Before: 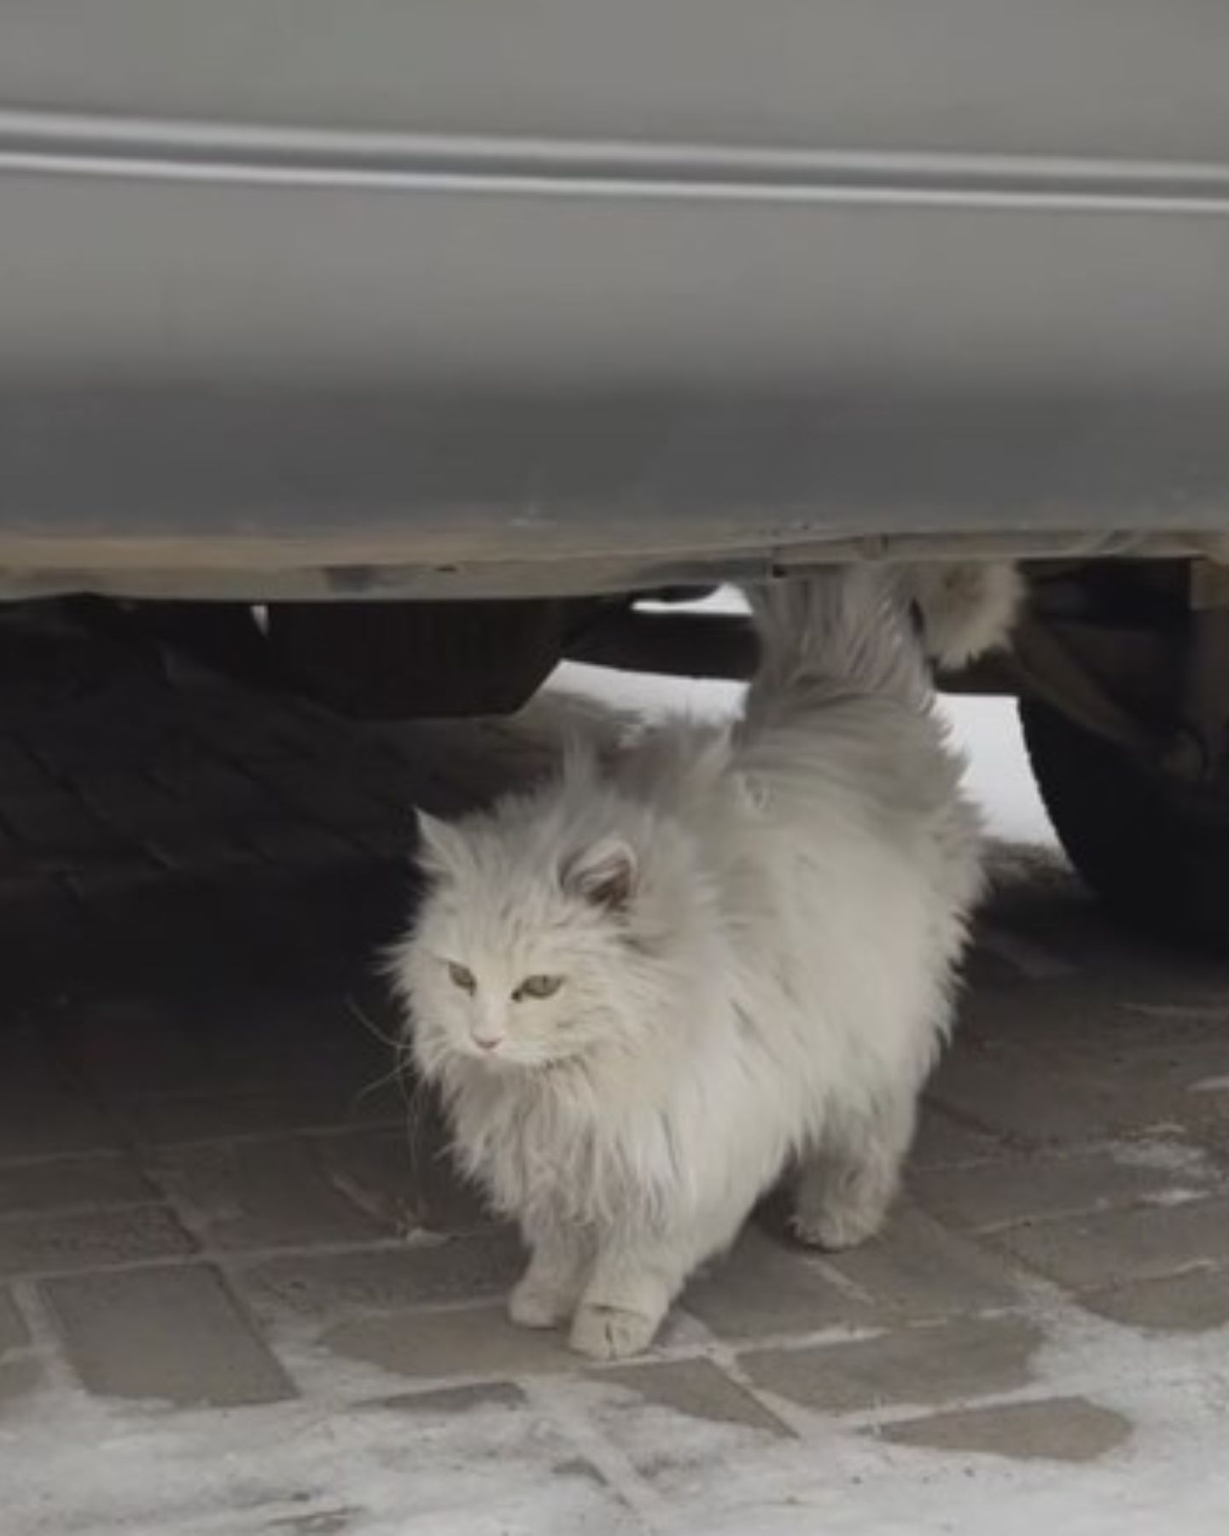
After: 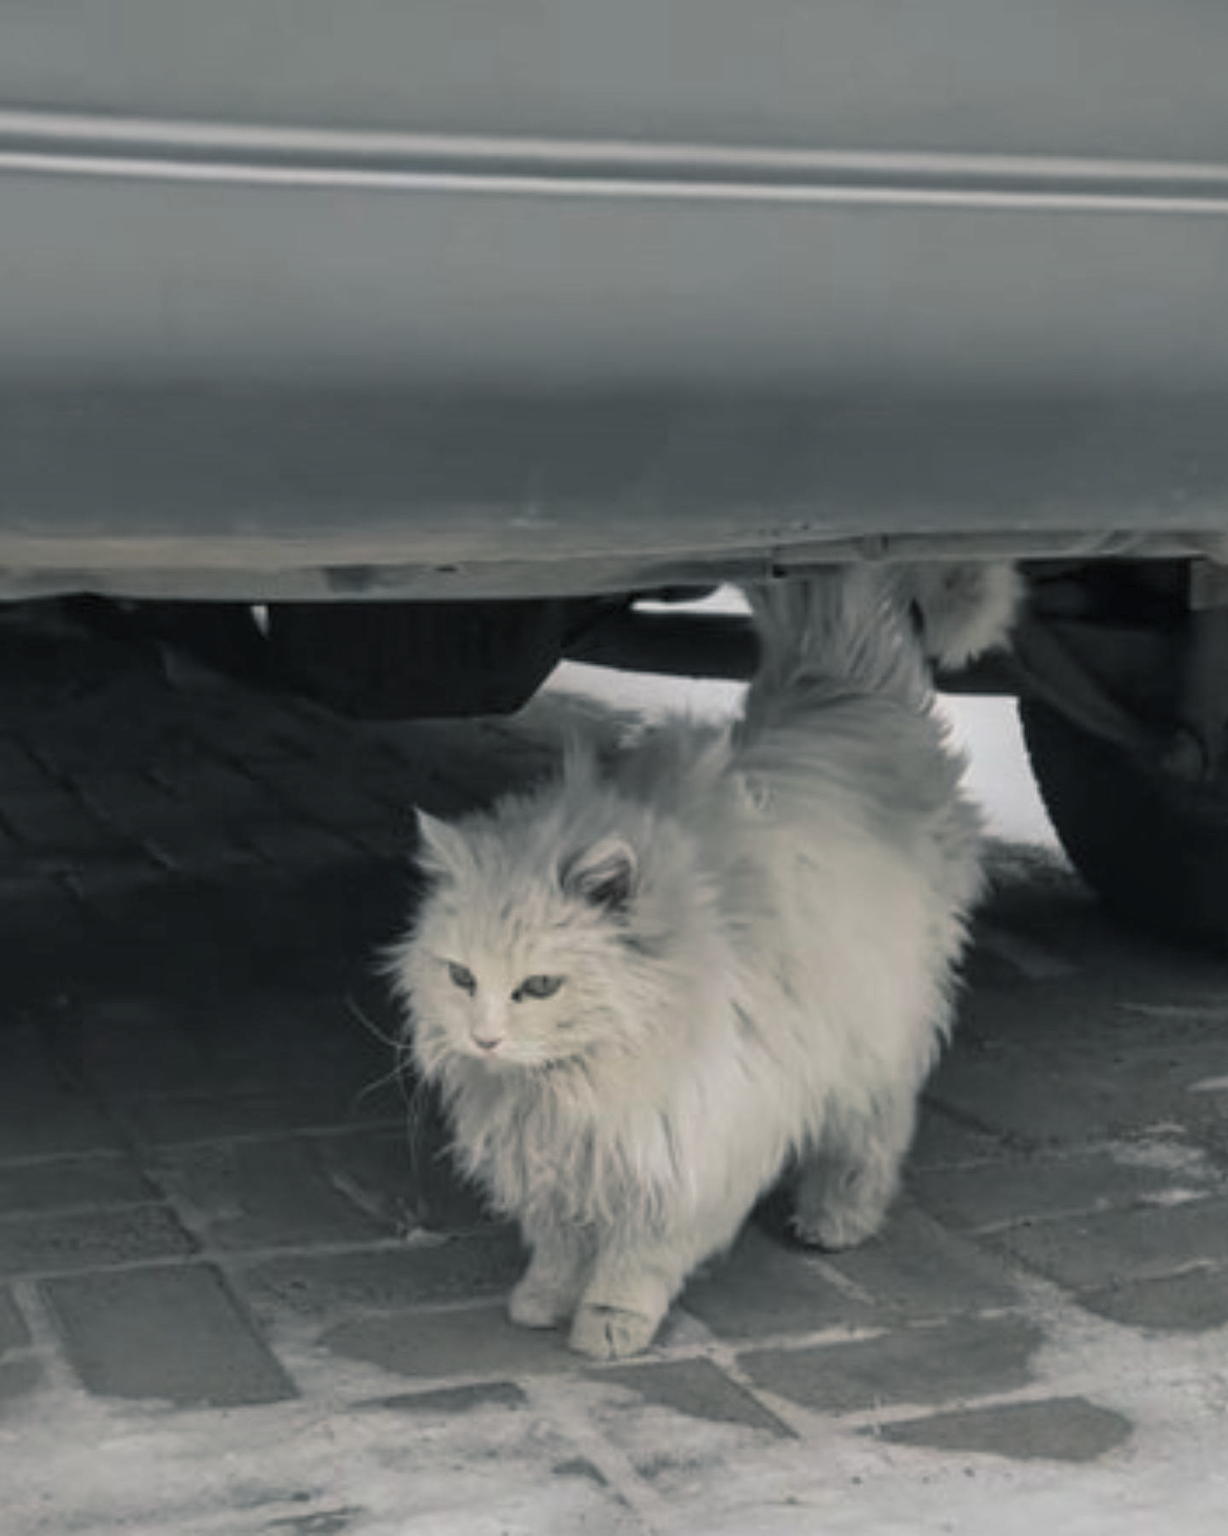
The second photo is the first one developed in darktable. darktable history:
split-toning: shadows › hue 201.6°, shadows › saturation 0.16, highlights › hue 50.4°, highlights › saturation 0.2, balance -49.9
local contrast: on, module defaults
shadows and highlights: shadows 32, highlights -32, soften with gaussian
